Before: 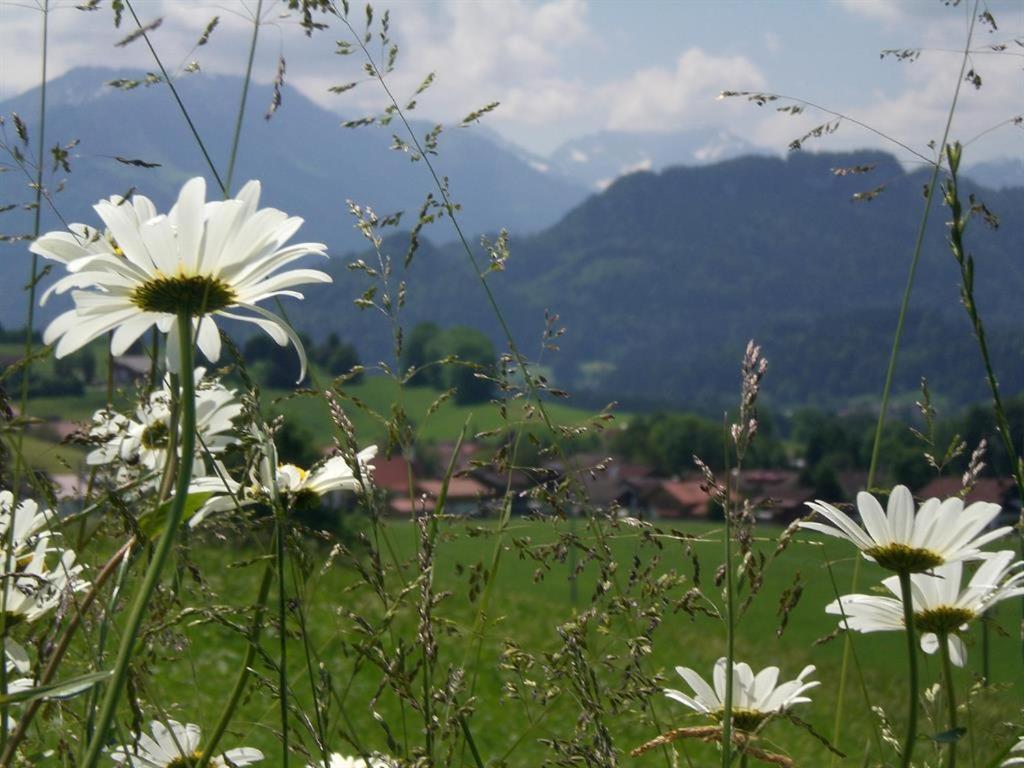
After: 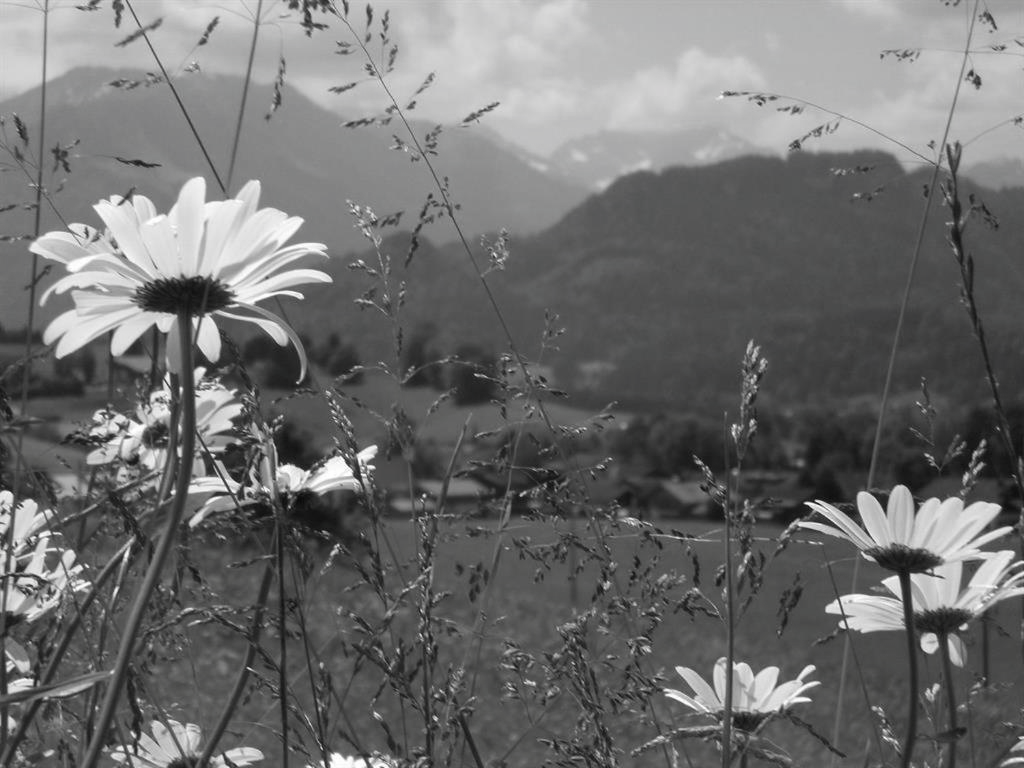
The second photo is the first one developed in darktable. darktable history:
contrast brightness saturation: saturation -0.991
